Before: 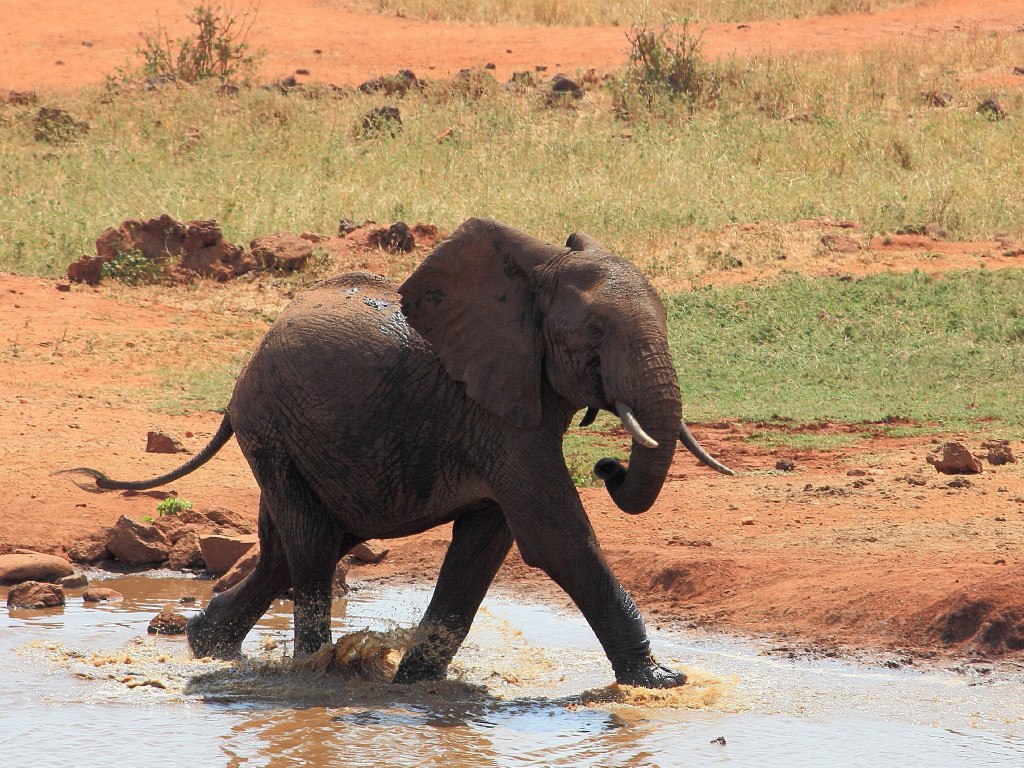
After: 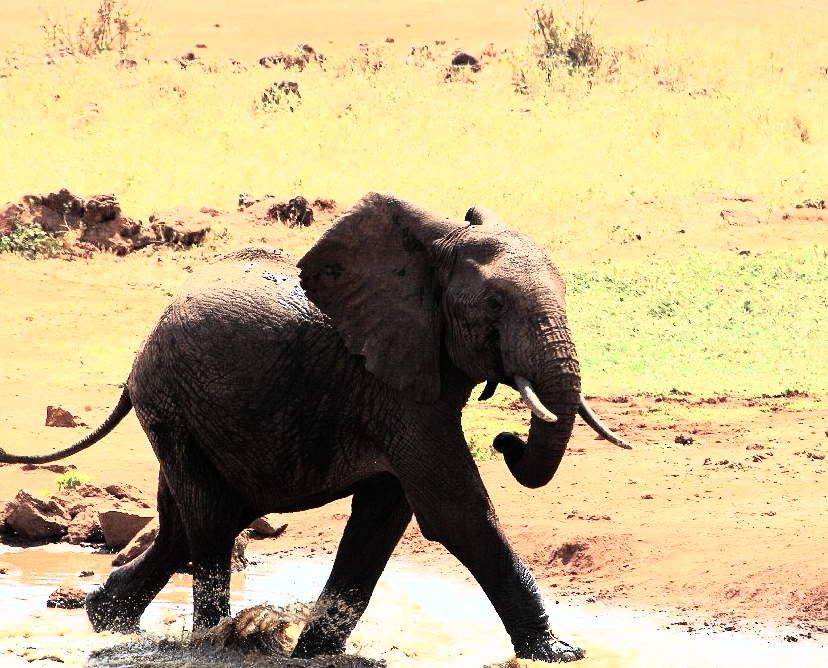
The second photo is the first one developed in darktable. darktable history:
contrast brightness saturation: contrast 0.24, brightness 0.09
rgb curve: curves: ch0 [(0, 0) (0.21, 0.15) (0.24, 0.21) (0.5, 0.75) (0.75, 0.96) (0.89, 0.99) (1, 1)]; ch1 [(0, 0.02) (0.21, 0.13) (0.25, 0.2) (0.5, 0.67) (0.75, 0.9) (0.89, 0.97) (1, 1)]; ch2 [(0, 0.02) (0.21, 0.13) (0.25, 0.2) (0.5, 0.67) (0.75, 0.9) (0.89, 0.97) (1, 1)], compensate middle gray true
crop: left 9.929%, top 3.475%, right 9.188%, bottom 9.529%
